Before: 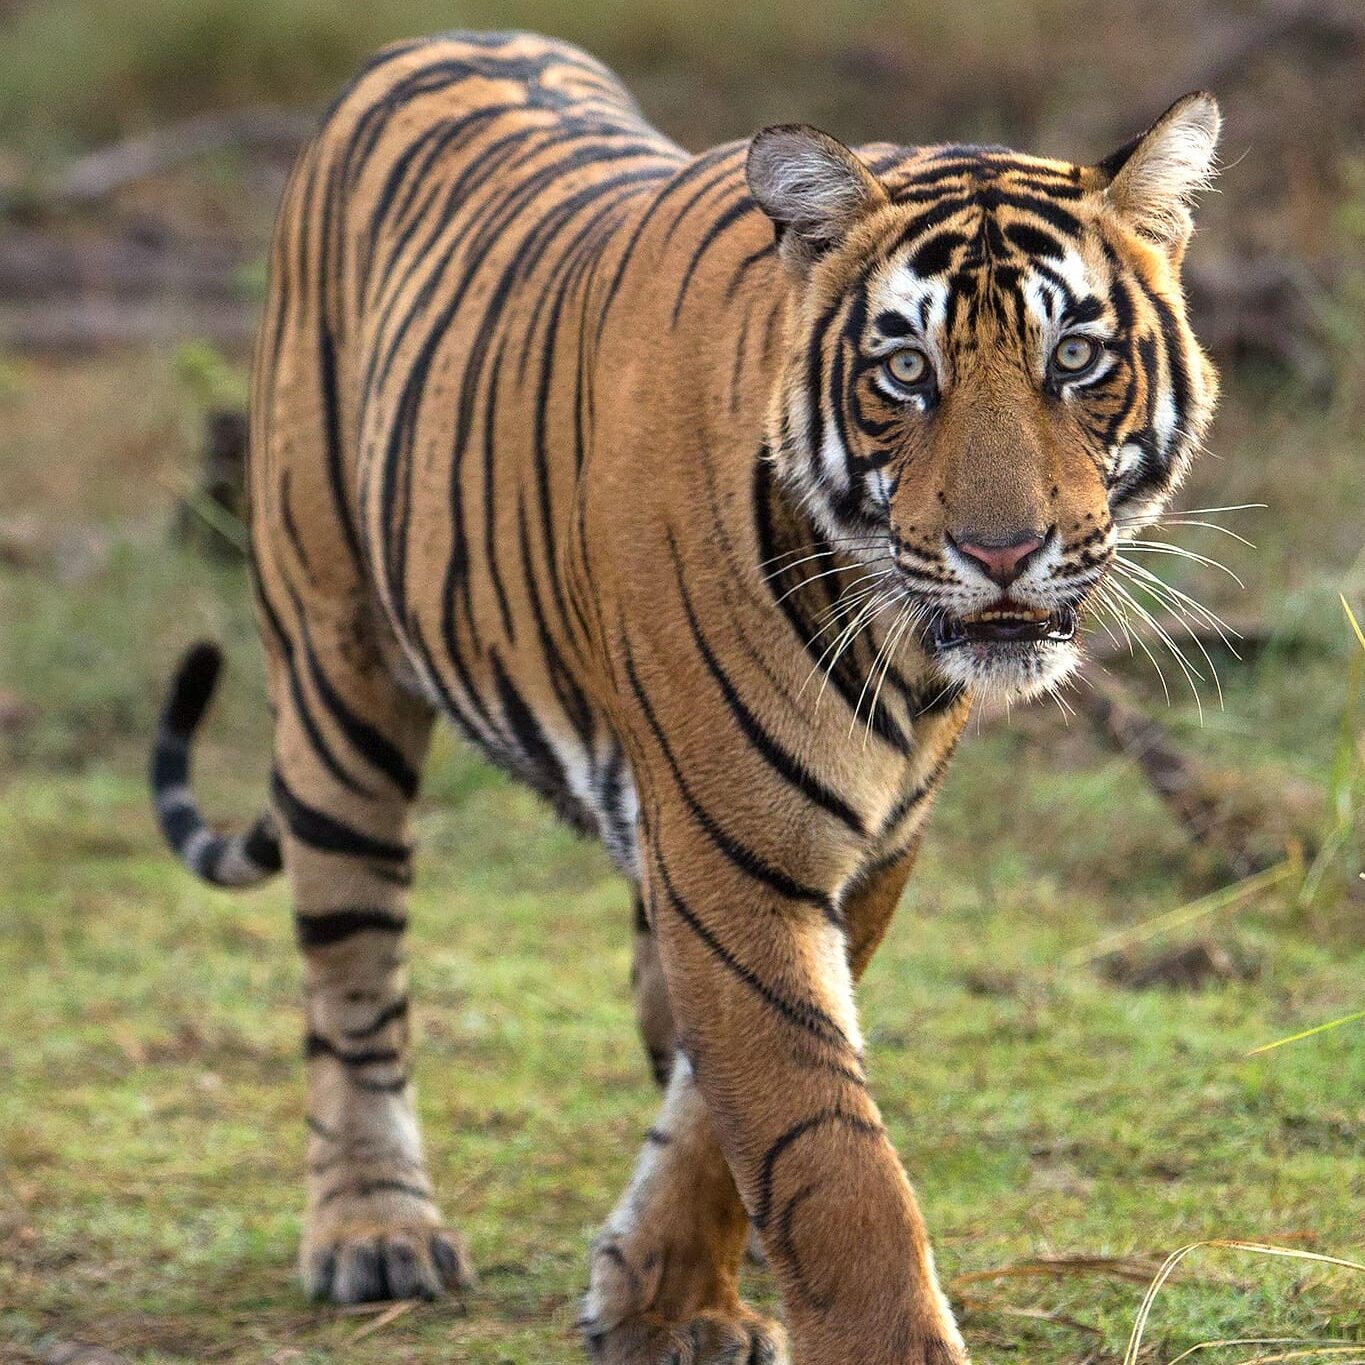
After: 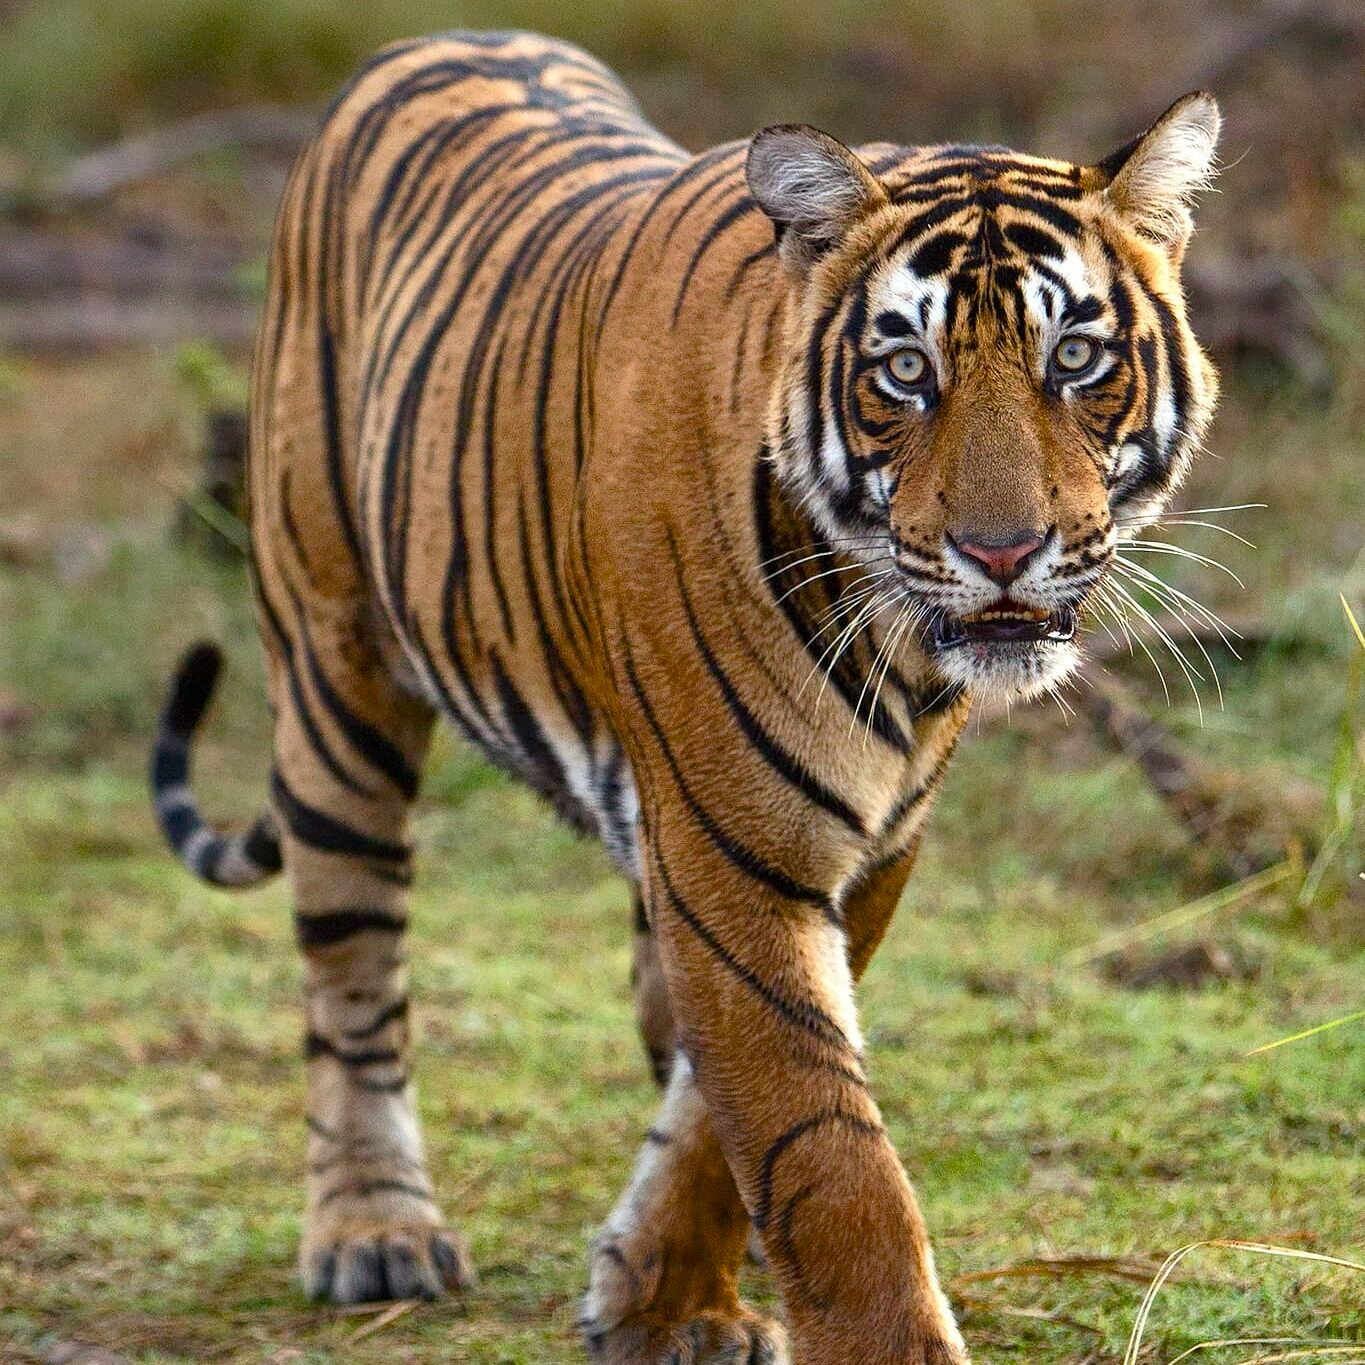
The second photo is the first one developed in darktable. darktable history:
color balance rgb: perceptual saturation grading › global saturation 20%, perceptual saturation grading › highlights -25.587%, perceptual saturation grading › shadows 24.203%, saturation formula JzAzBz (2021)
